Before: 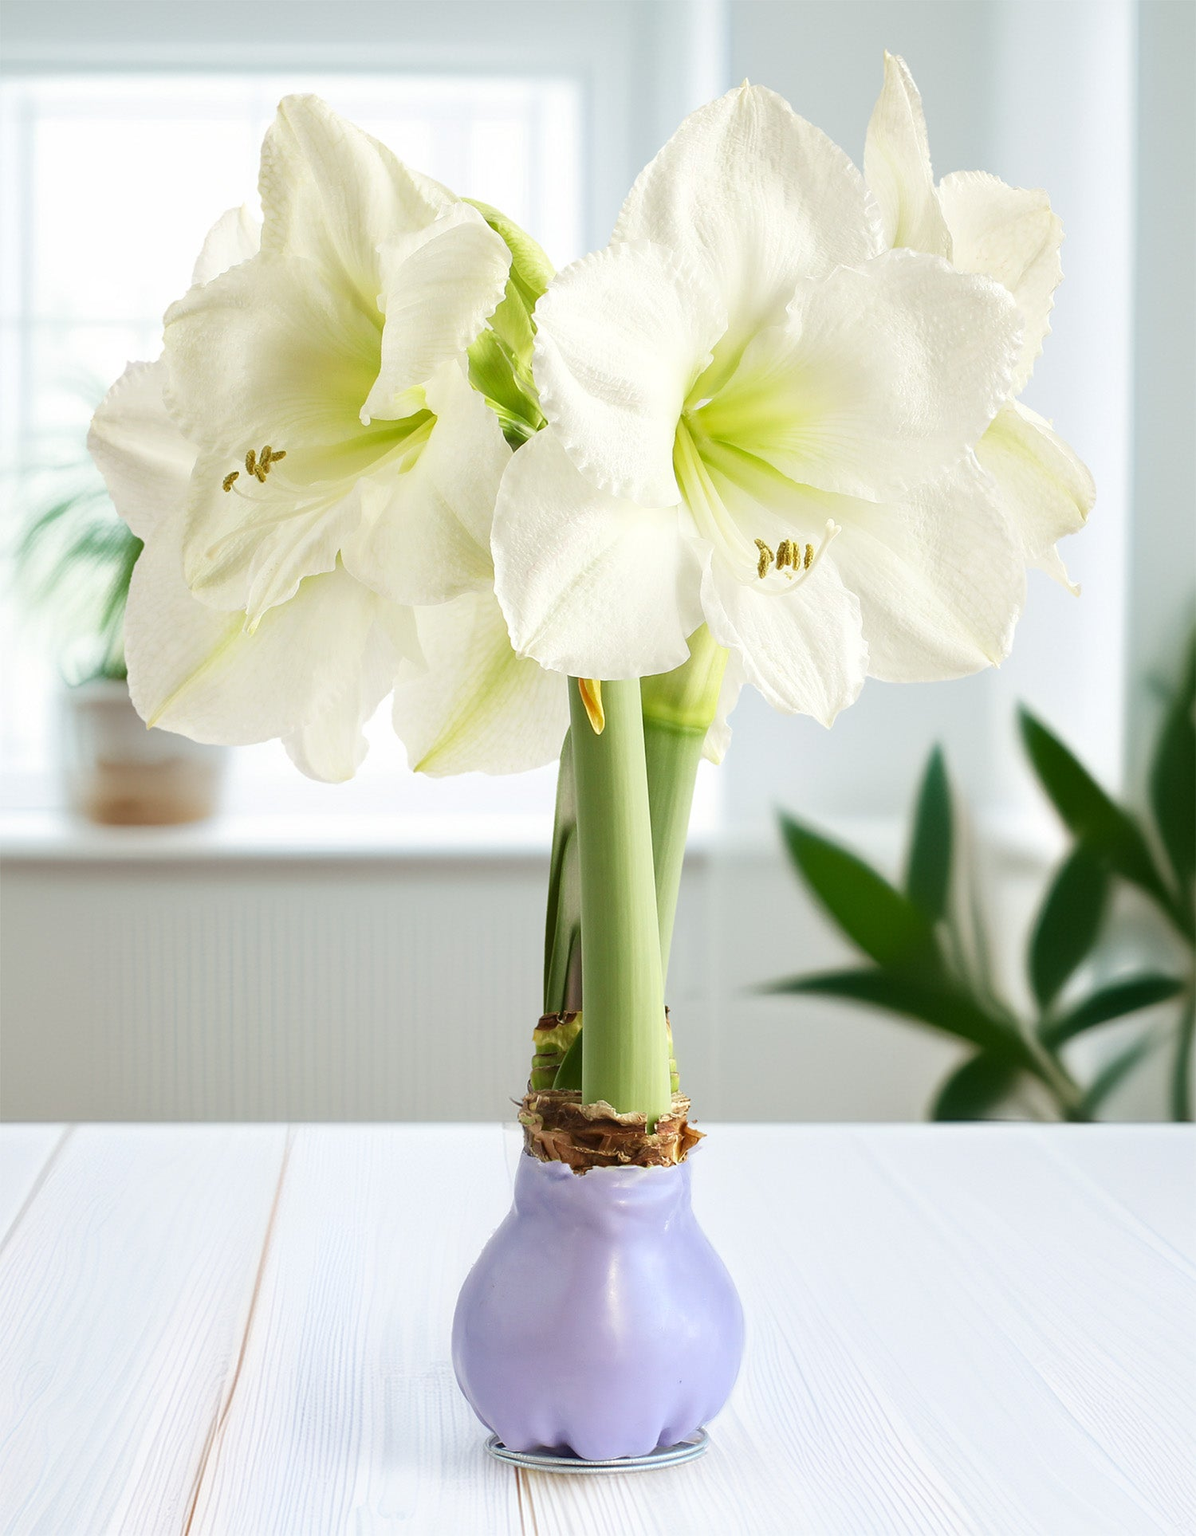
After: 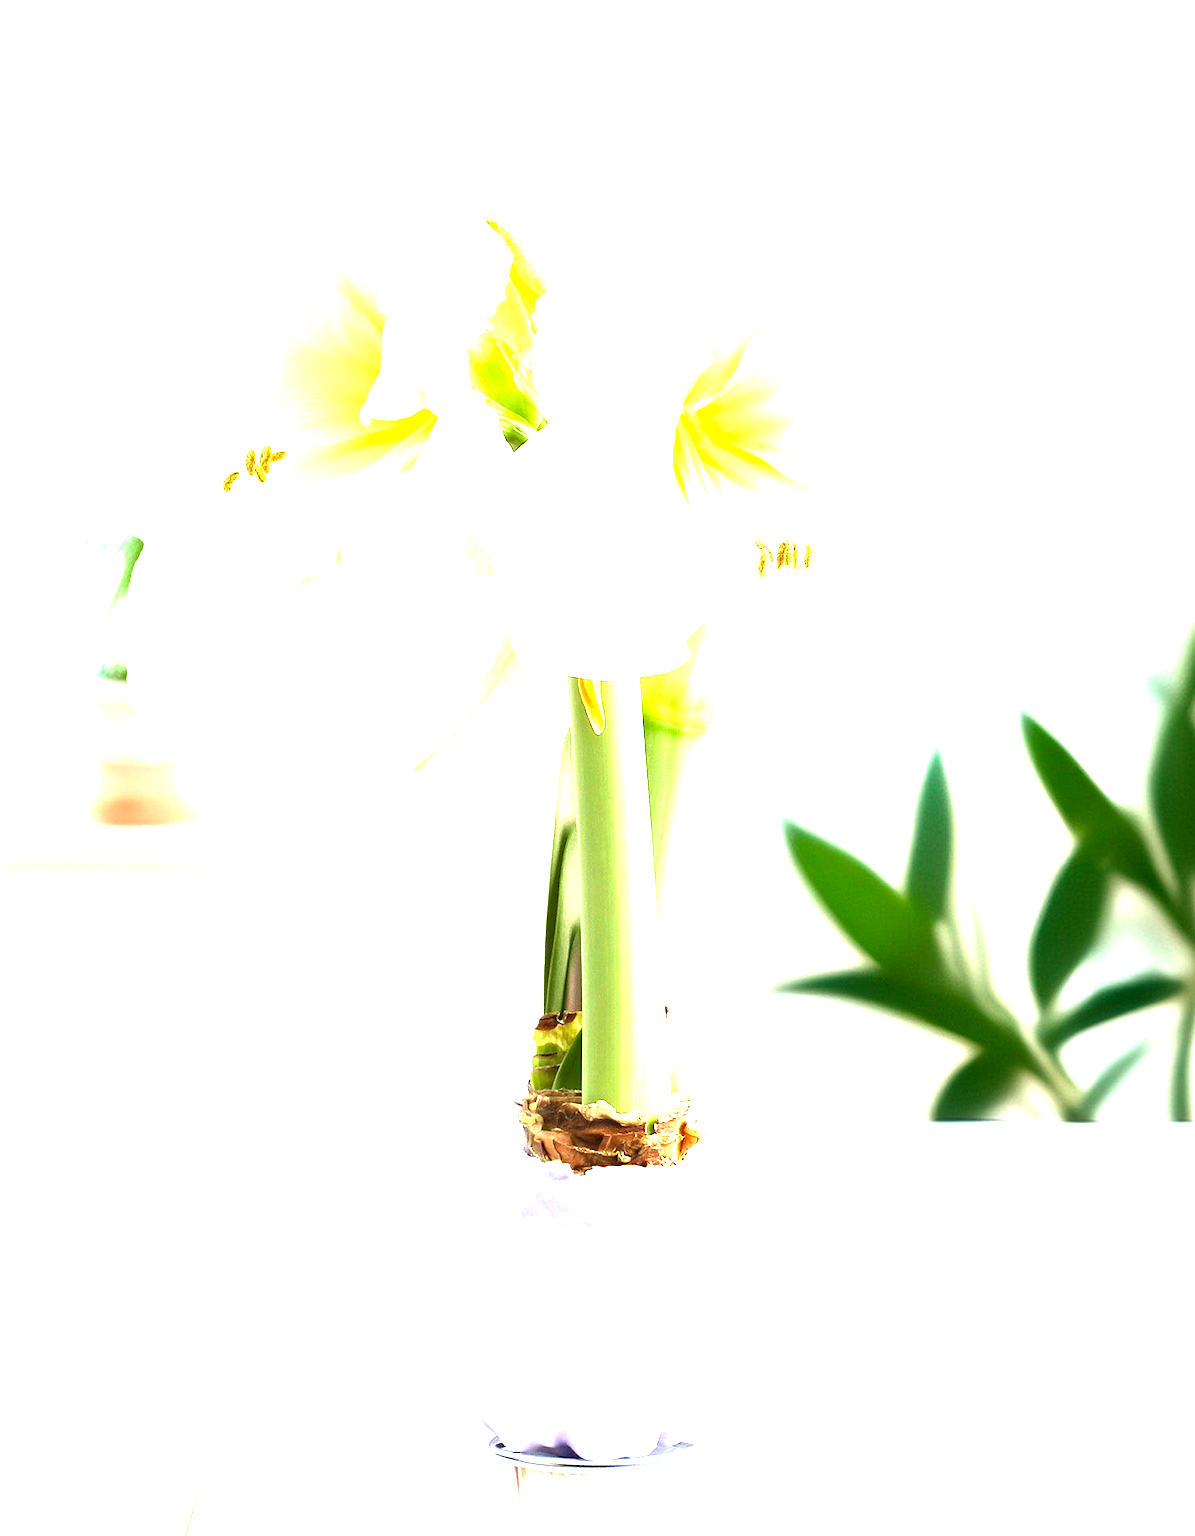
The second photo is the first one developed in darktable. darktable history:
color correction: highlights b* -0.019
levels: levels [0, 0.281, 0.562]
